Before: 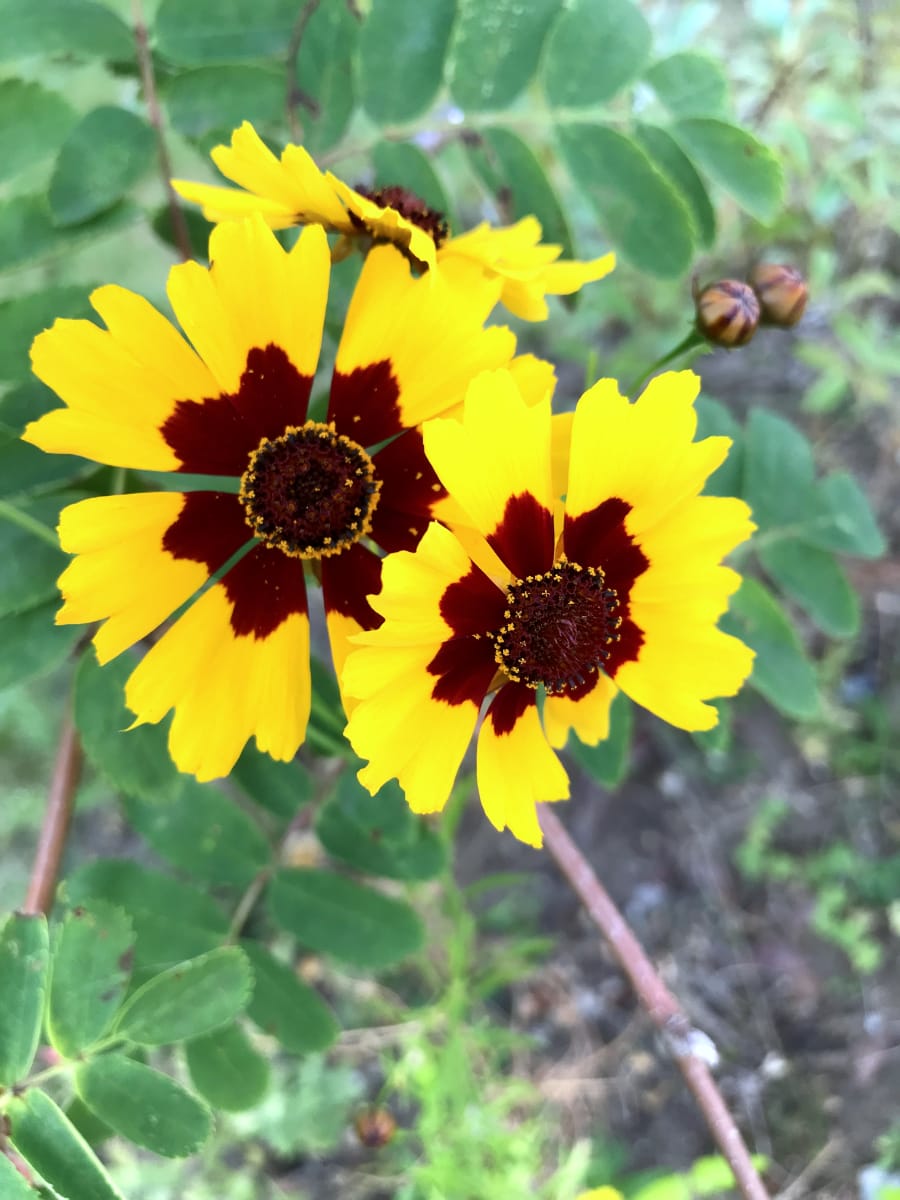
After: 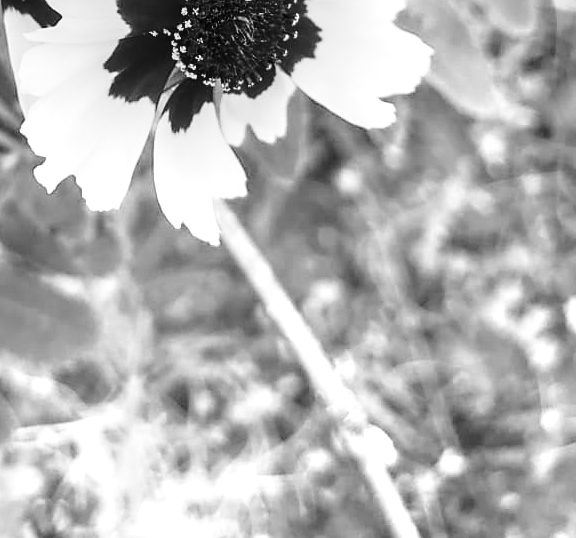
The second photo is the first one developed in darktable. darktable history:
crop and rotate: left 35.992%, top 50.295%, bottom 4.859%
tone equalizer: -8 EV -0.387 EV, -7 EV -0.407 EV, -6 EV -0.323 EV, -5 EV -0.225 EV, -3 EV 0.252 EV, -2 EV 0.307 EV, -1 EV 0.375 EV, +0 EV 0.397 EV
local contrast: highlights 62%, detail 143%, midtone range 0.426
color calibration: output gray [0.21, 0.42, 0.37, 0], illuminant custom, x 0.39, y 0.392, temperature 3854.15 K
base curve: curves: ch0 [(0, 0) (0.028, 0.03) (0.121, 0.232) (0.46, 0.748) (0.859, 0.968) (1, 1)], preserve colors none
sharpen: radius 1.821, amount 0.412, threshold 1.413
